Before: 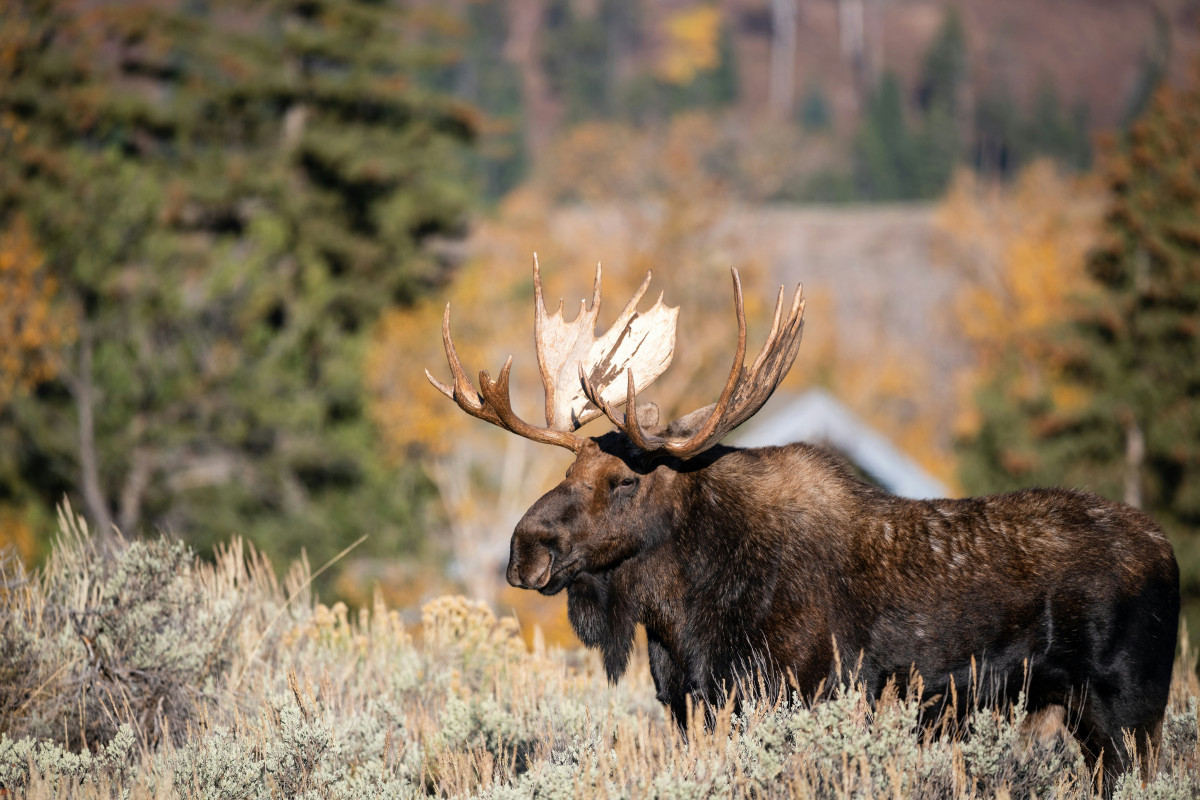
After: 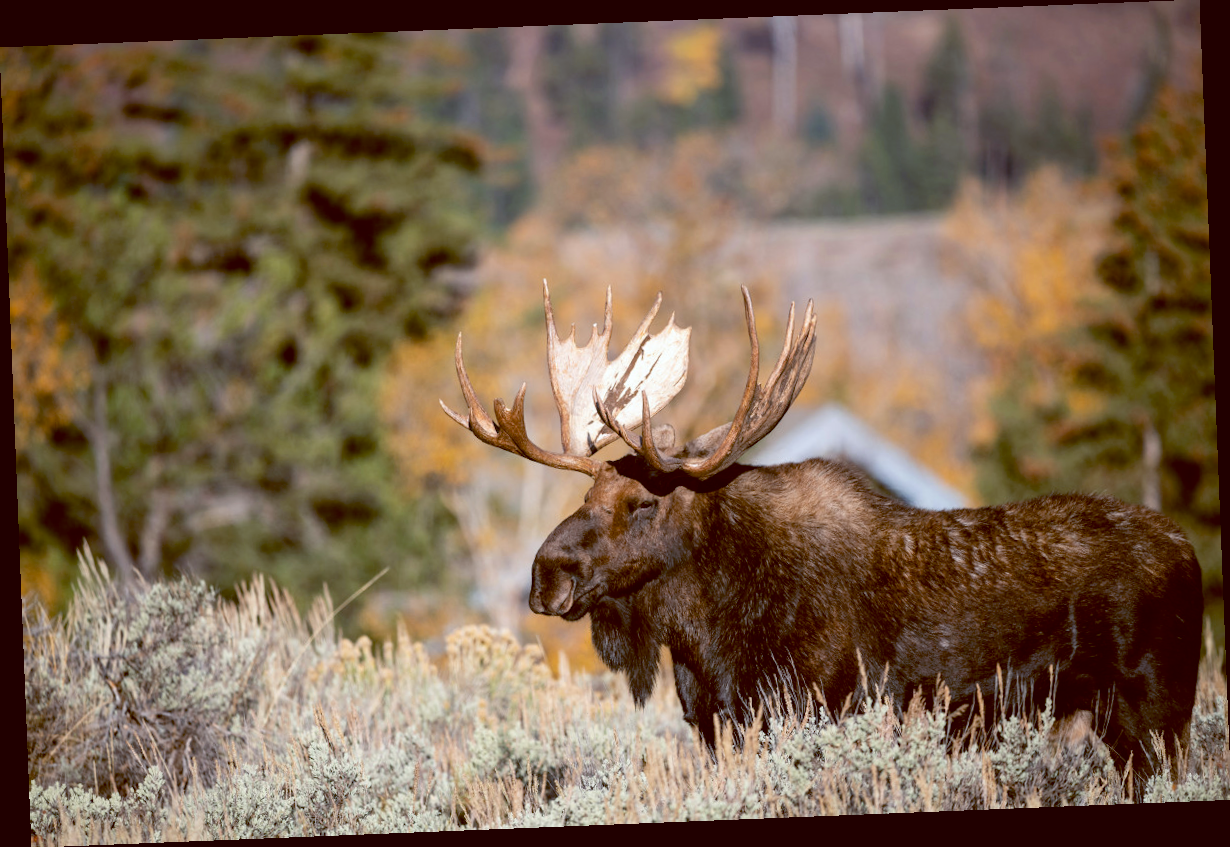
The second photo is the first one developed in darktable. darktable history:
rotate and perspective: rotation -2.29°, automatic cropping off
color balance: lift [1, 1.015, 1.004, 0.985], gamma [1, 0.958, 0.971, 1.042], gain [1, 0.956, 0.977, 1.044]
